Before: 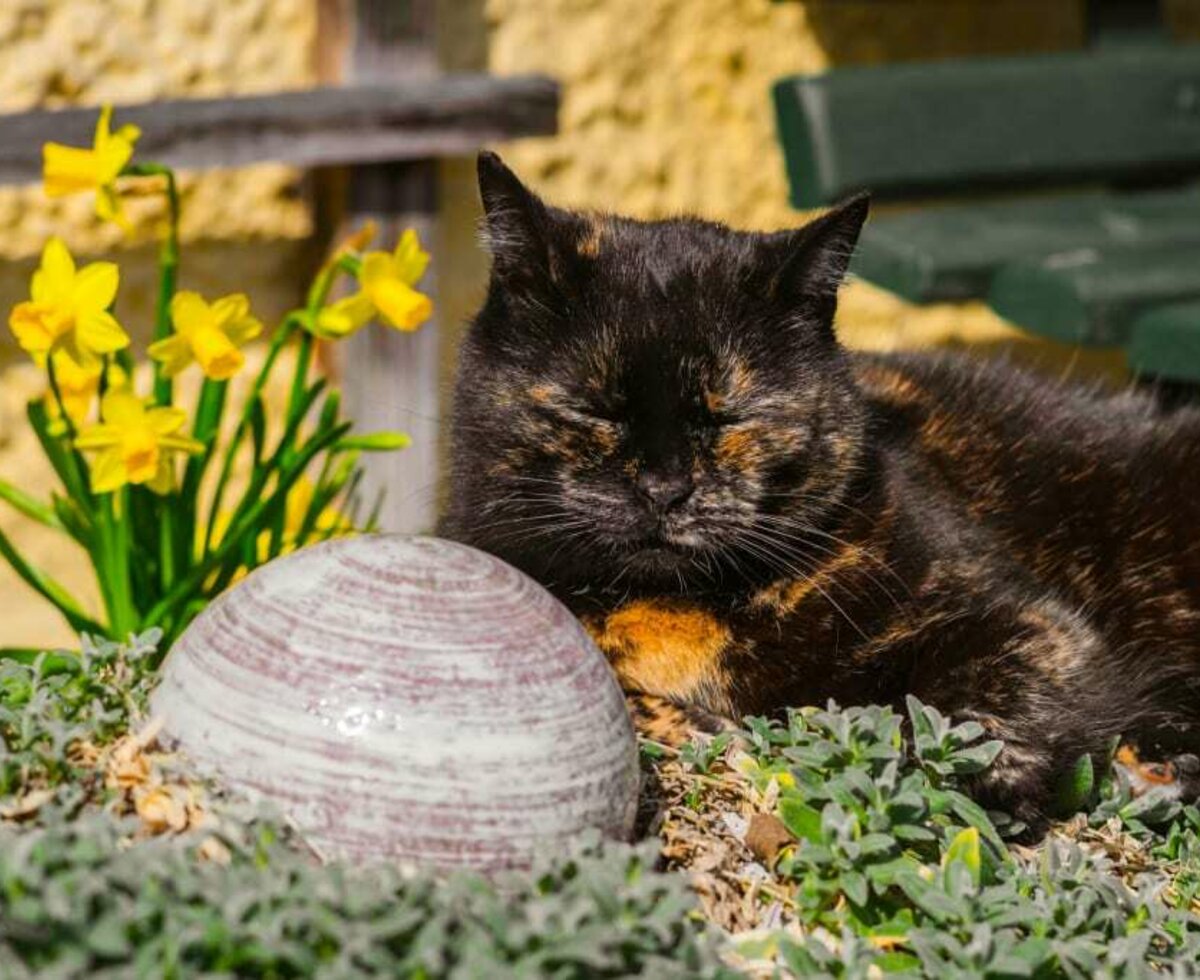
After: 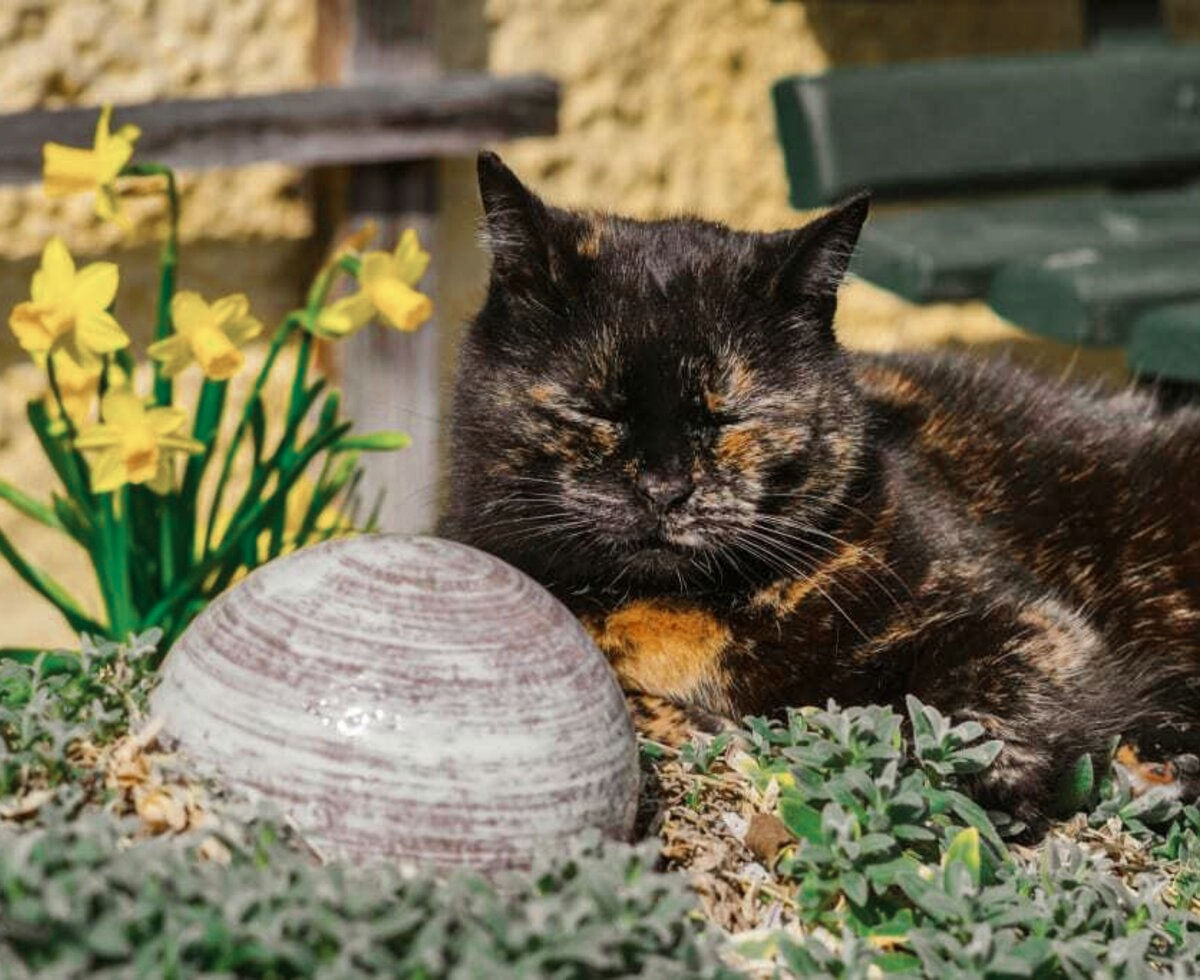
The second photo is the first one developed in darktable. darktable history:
color zones: curves: ch0 [(0, 0.5) (0.125, 0.4) (0.25, 0.5) (0.375, 0.4) (0.5, 0.4) (0.625, 0.6) (0.75, 0.6) (0.875, 0.5)]; ch1 [(0, 0.35) (0.125, 0.45) (0.25, 0.35) (0.375, 0.35) (0.5, 0.35) (0.625, 0.35) (0.75, 0.45) (0.875, 0.35)]; ch2 [(0, 0.6) (0.125, 0.5) (0.25, 0.5) (0.375, 0.6) (0.5, 0.6) (0.625, 0.5) (0.75, 0.5) (0.875, 0.5)]
shadows and highlights: highlights color adjustment 41.63%, soften with gaussian
